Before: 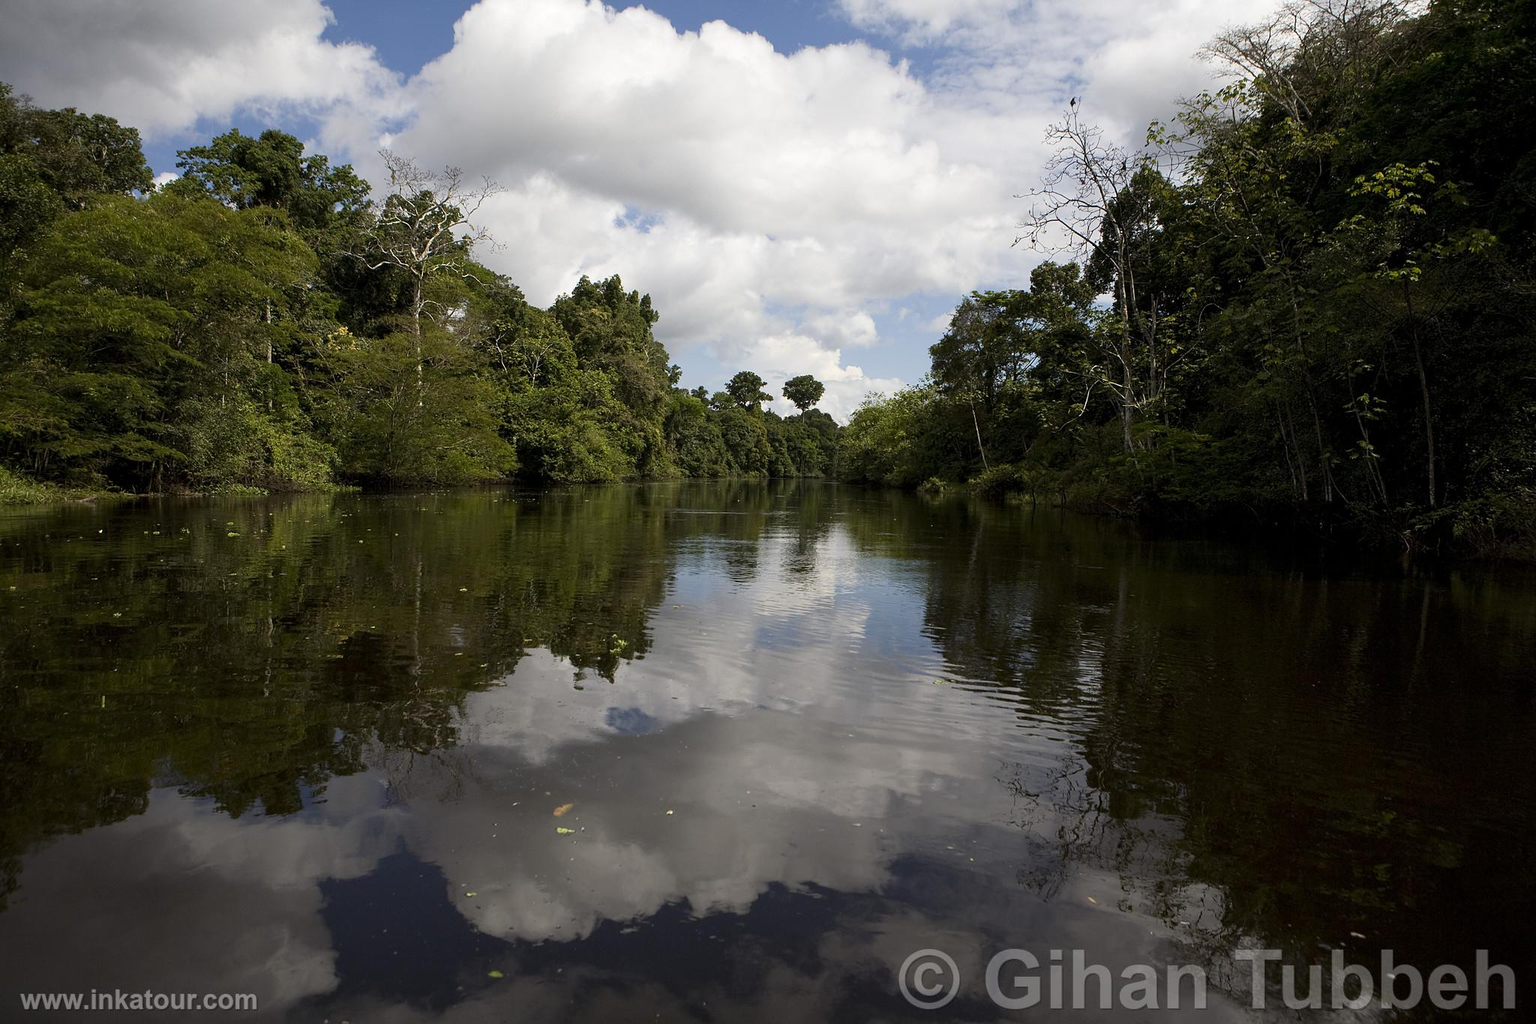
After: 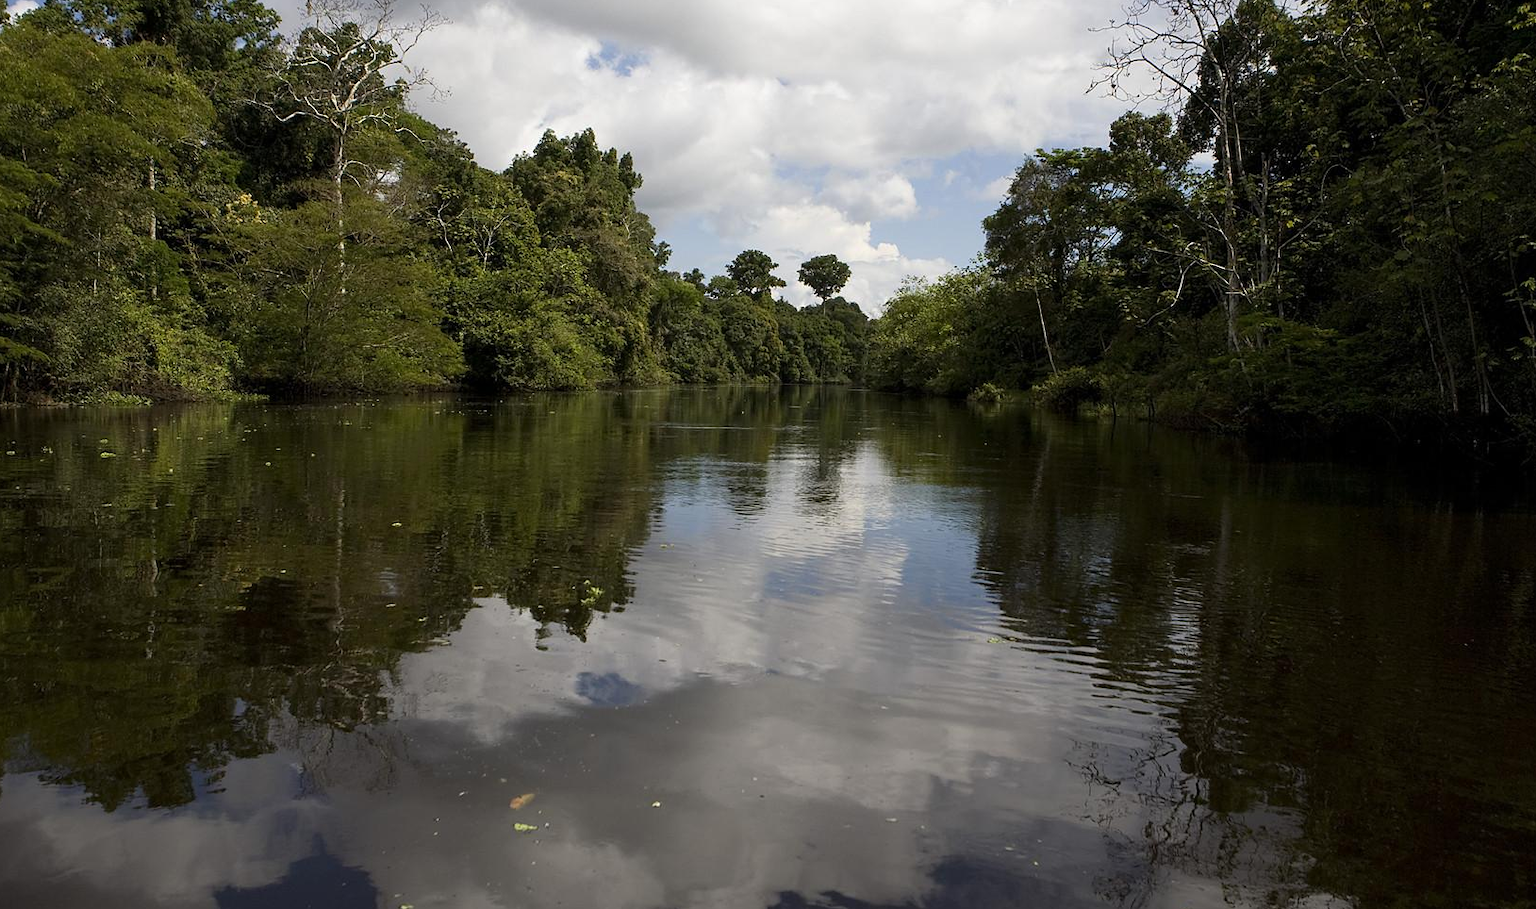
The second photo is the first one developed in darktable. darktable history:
crop: left 9.63%, top 16.905%, right 10.782%, bottom 12.36%
